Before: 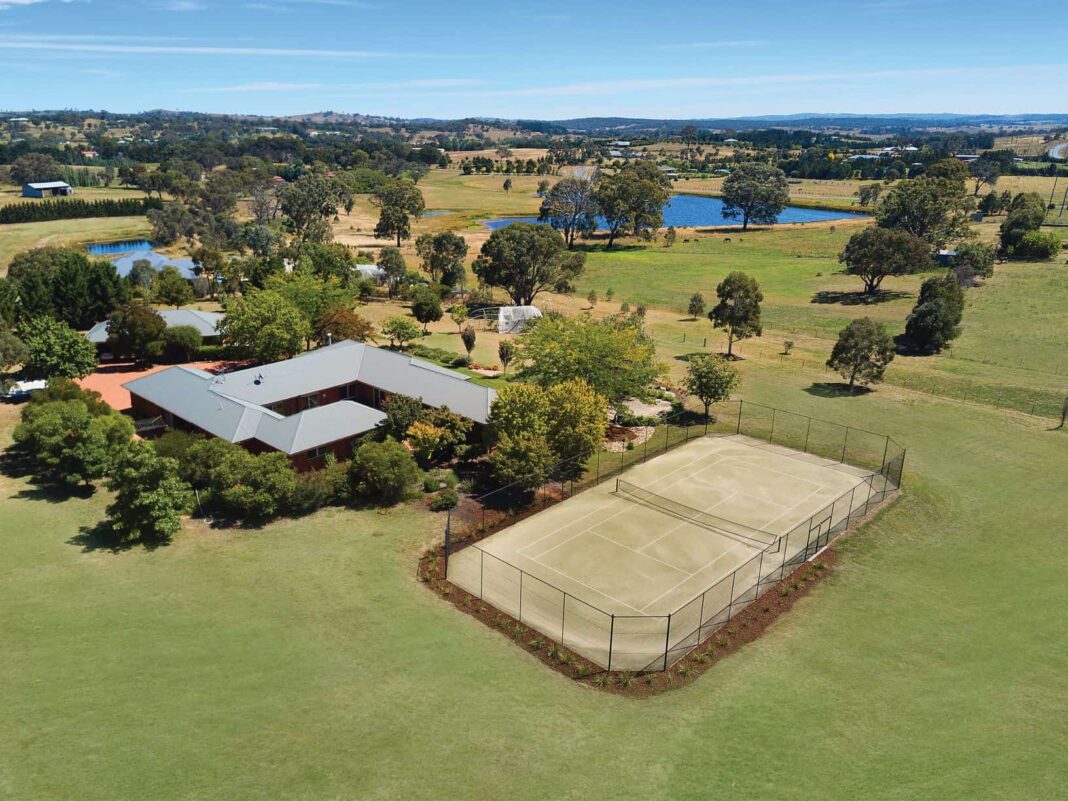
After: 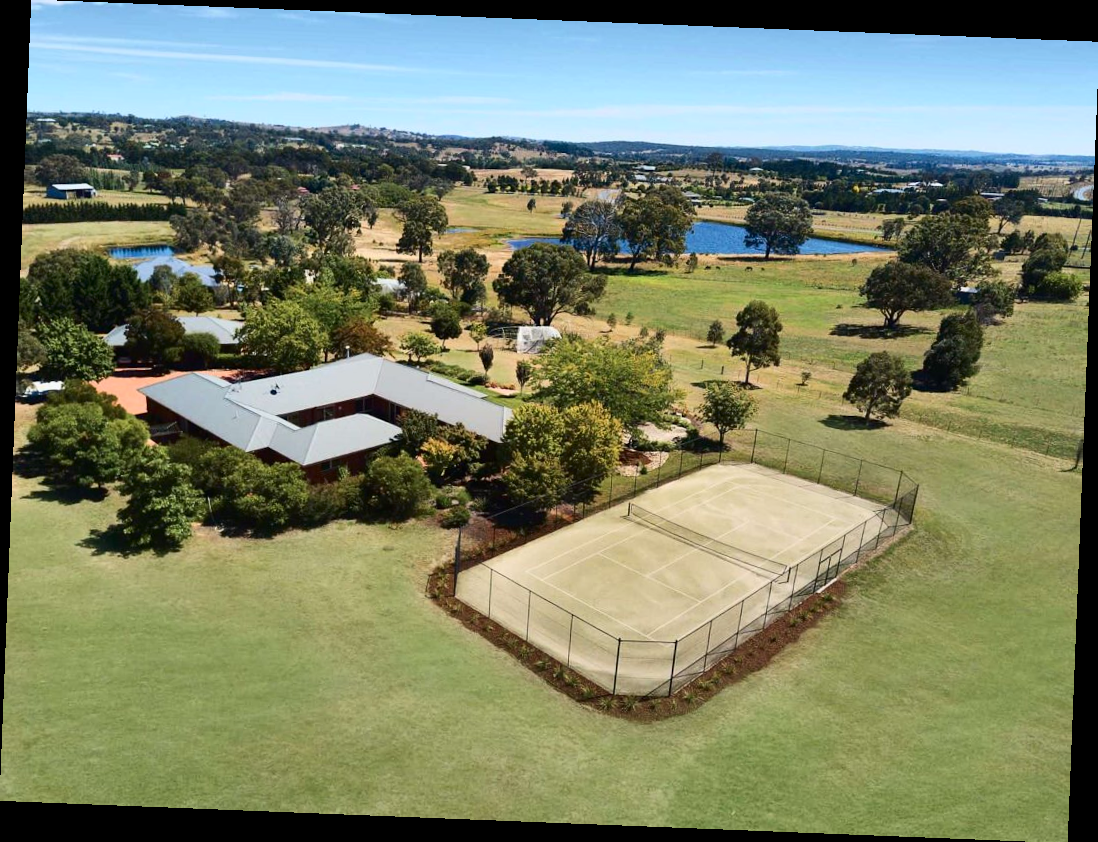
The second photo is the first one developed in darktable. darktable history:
contrast brightness saturation: contrast 0.22
rotate and perspective: rotation 2.27°, automatic cropping off
